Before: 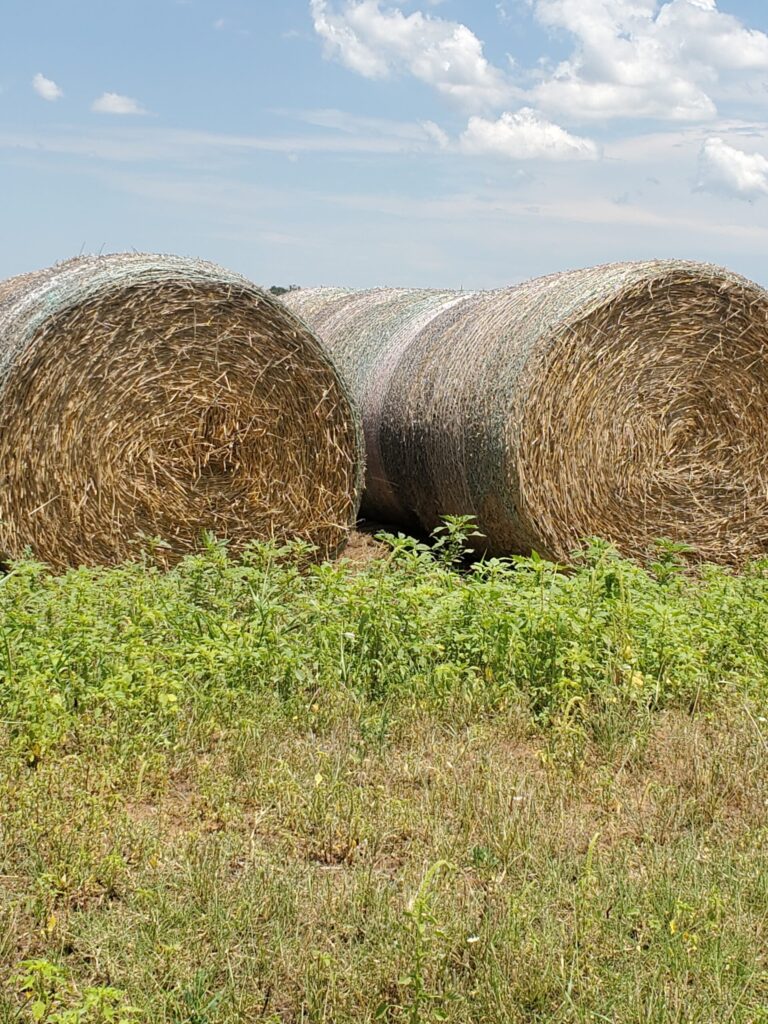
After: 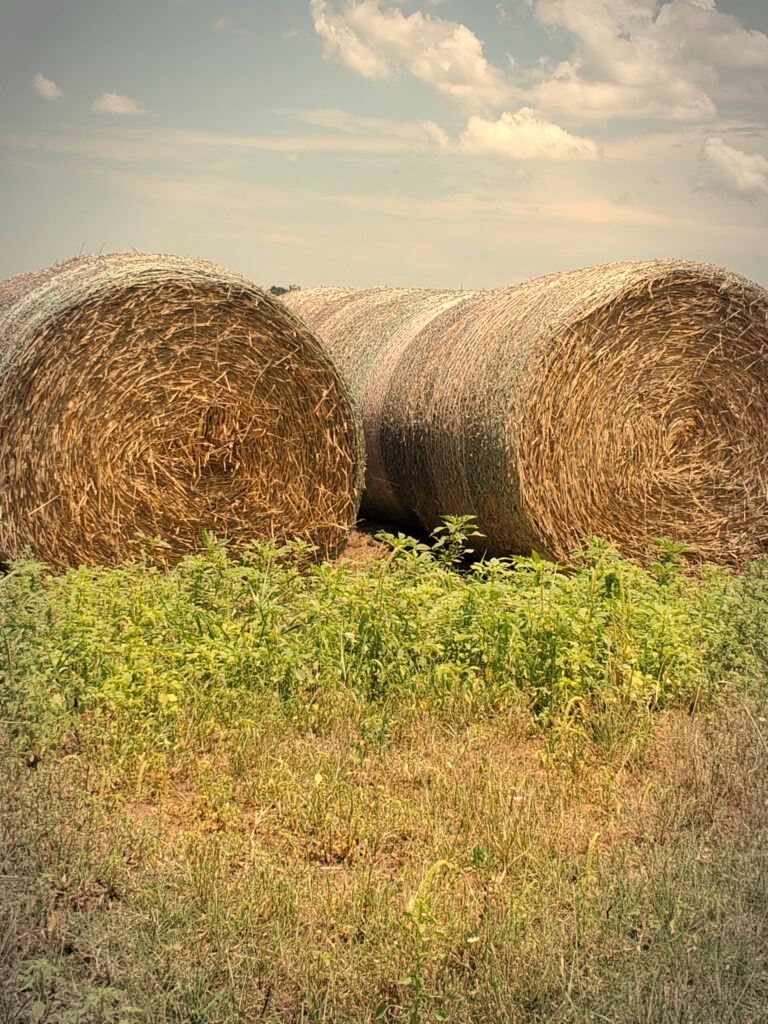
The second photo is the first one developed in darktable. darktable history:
white balance: red 1.138, green 0.996, blue 0.812
vignetting: automatic ratio true
